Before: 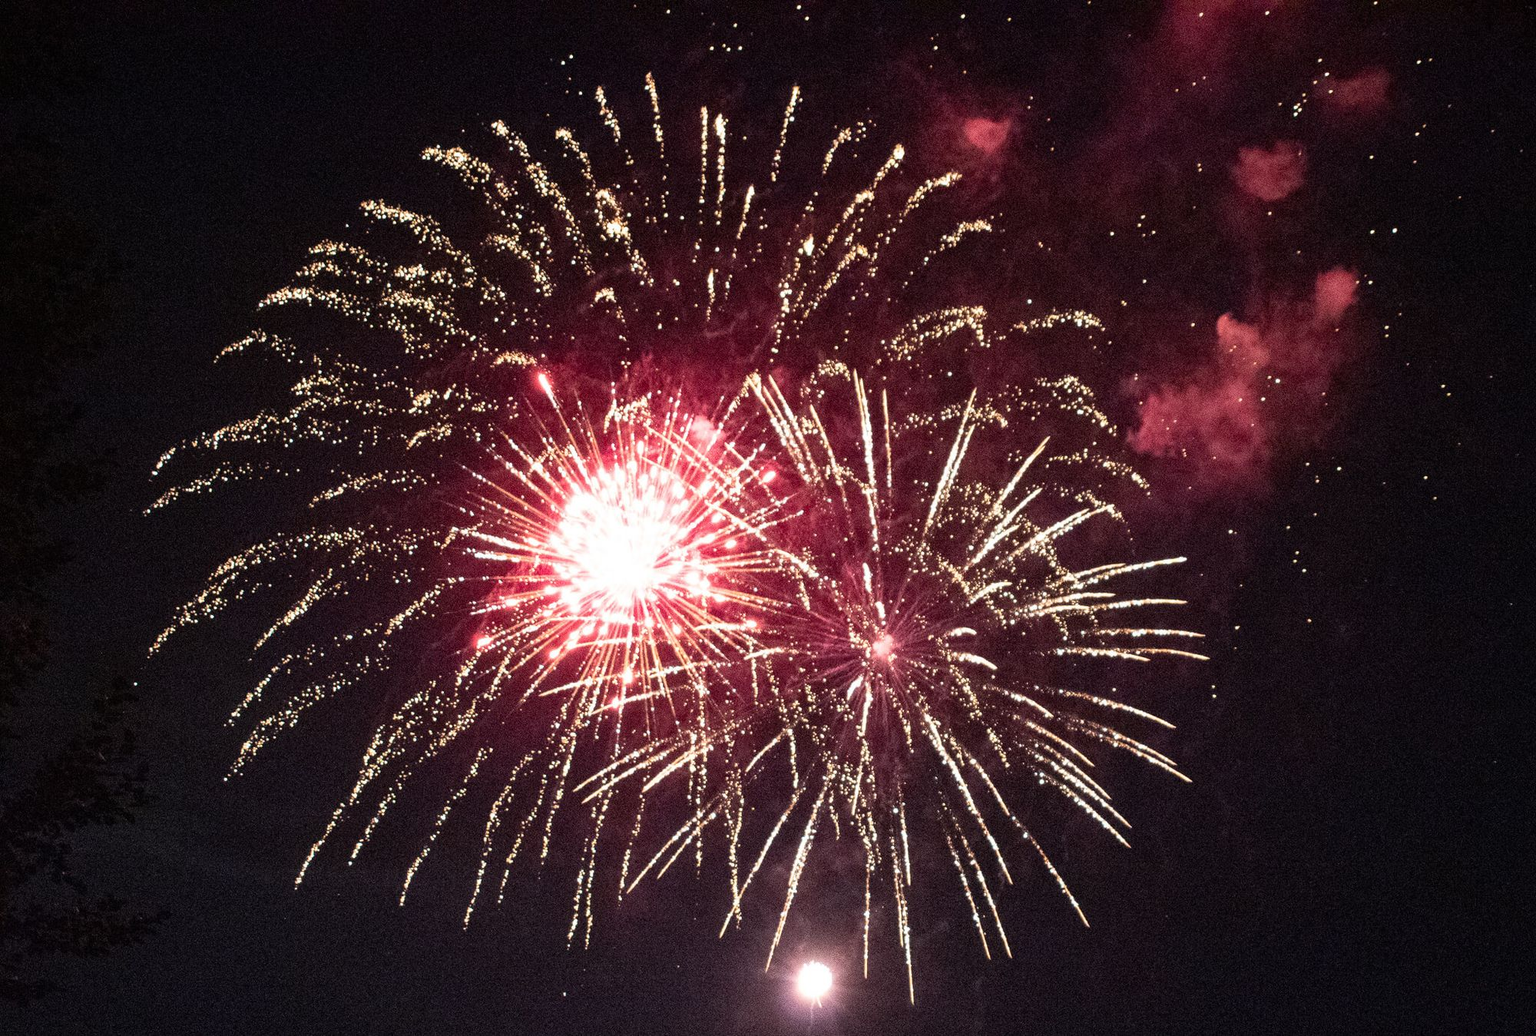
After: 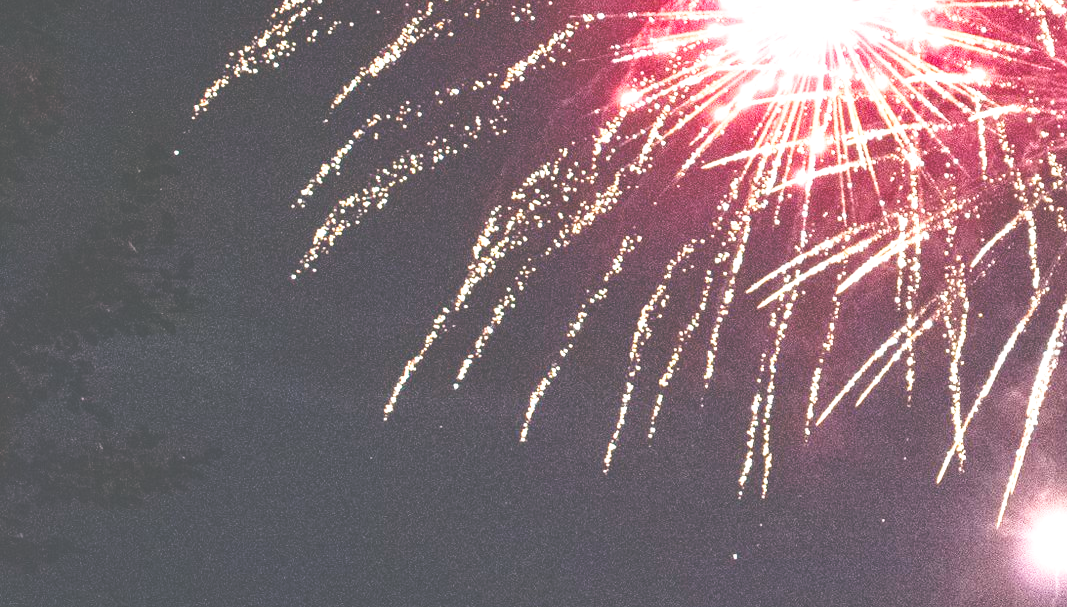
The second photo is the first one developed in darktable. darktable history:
crop and rotate: top 54.778%, right 46.61%, bottom 0.159%
exposure: black level correction -0.041, exposure 0.064 EV, compensate highlight preservation false
color balance rgb: shadows lift › chroma 1%, shadows lift › hue 217.2°, power › hue 310.8°, highlights gain › chroma 1%, highlights gain › hue 54°, global offset › luminance 0.5%, global offset › hue 171.6°, perceptual saturation grading › global saturation 14.09%, perceptual saturation grading › highlights -25%, perceptual saturation grading › shadows 30%, perceptual brilliance grading › highlights 13.42%, perceptual brilliance grading › mid-tones 8.05%, perceptual brilliance grading › shadows -17.45%, global vibrance 25%
shadows and highlights: shadows 37.27, highlights -28.18, soften with gaussian
base curve: curves: ch0 [(0, 0) (0.028, 0.03) (0.105, 0.232) (0.387, 0.748) (0.754, 0.968) (1, 1)], fusion 1, exposure shift 0.576, preserve colors none
